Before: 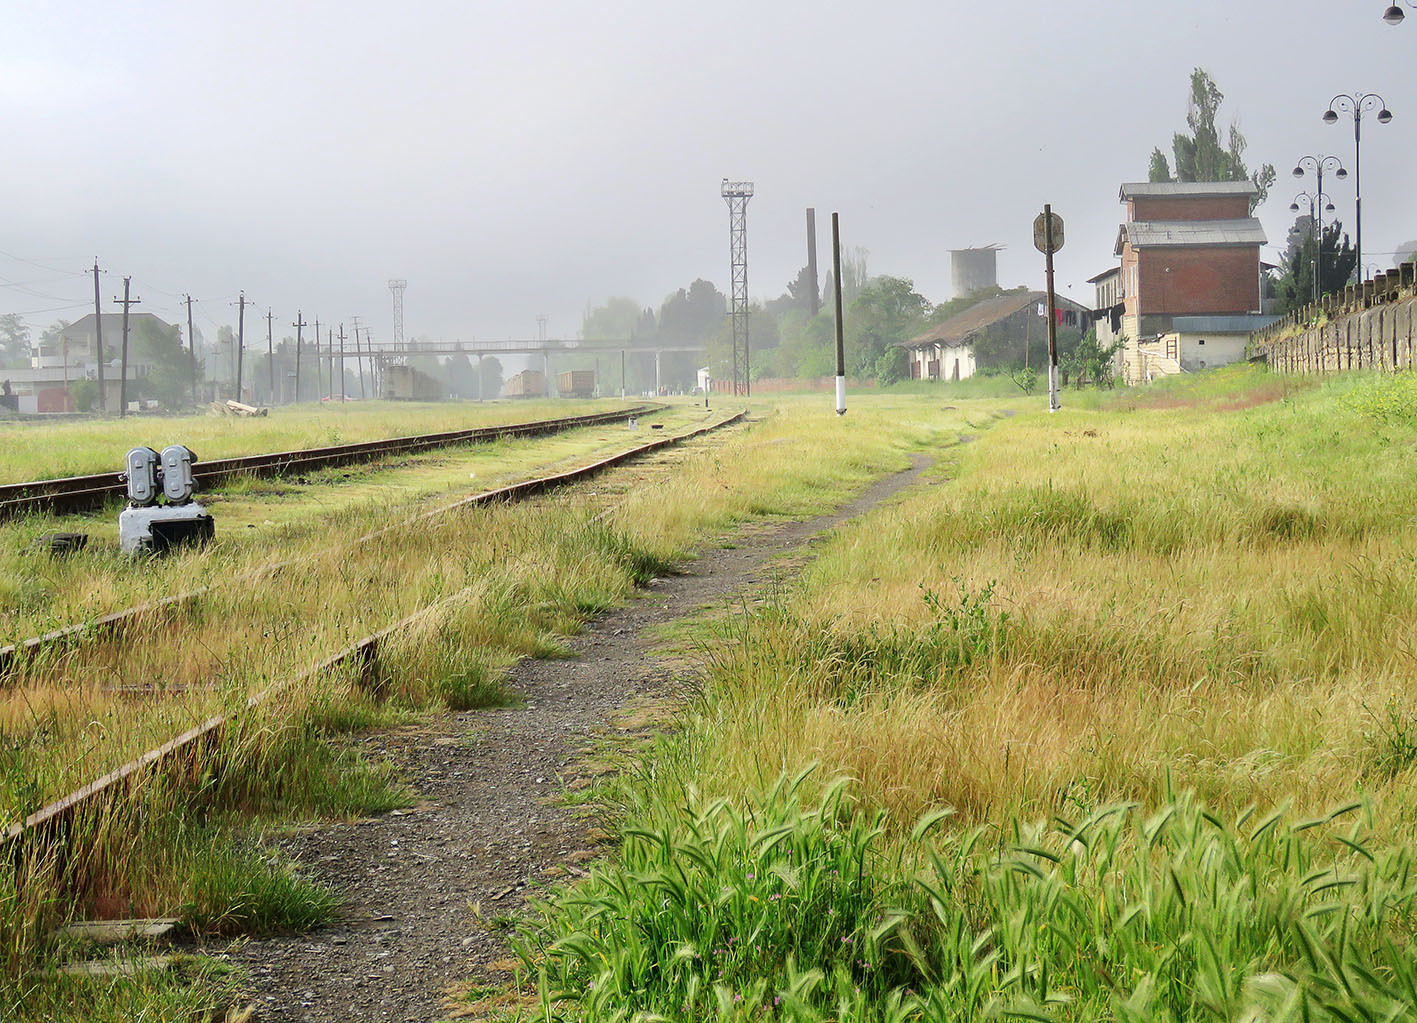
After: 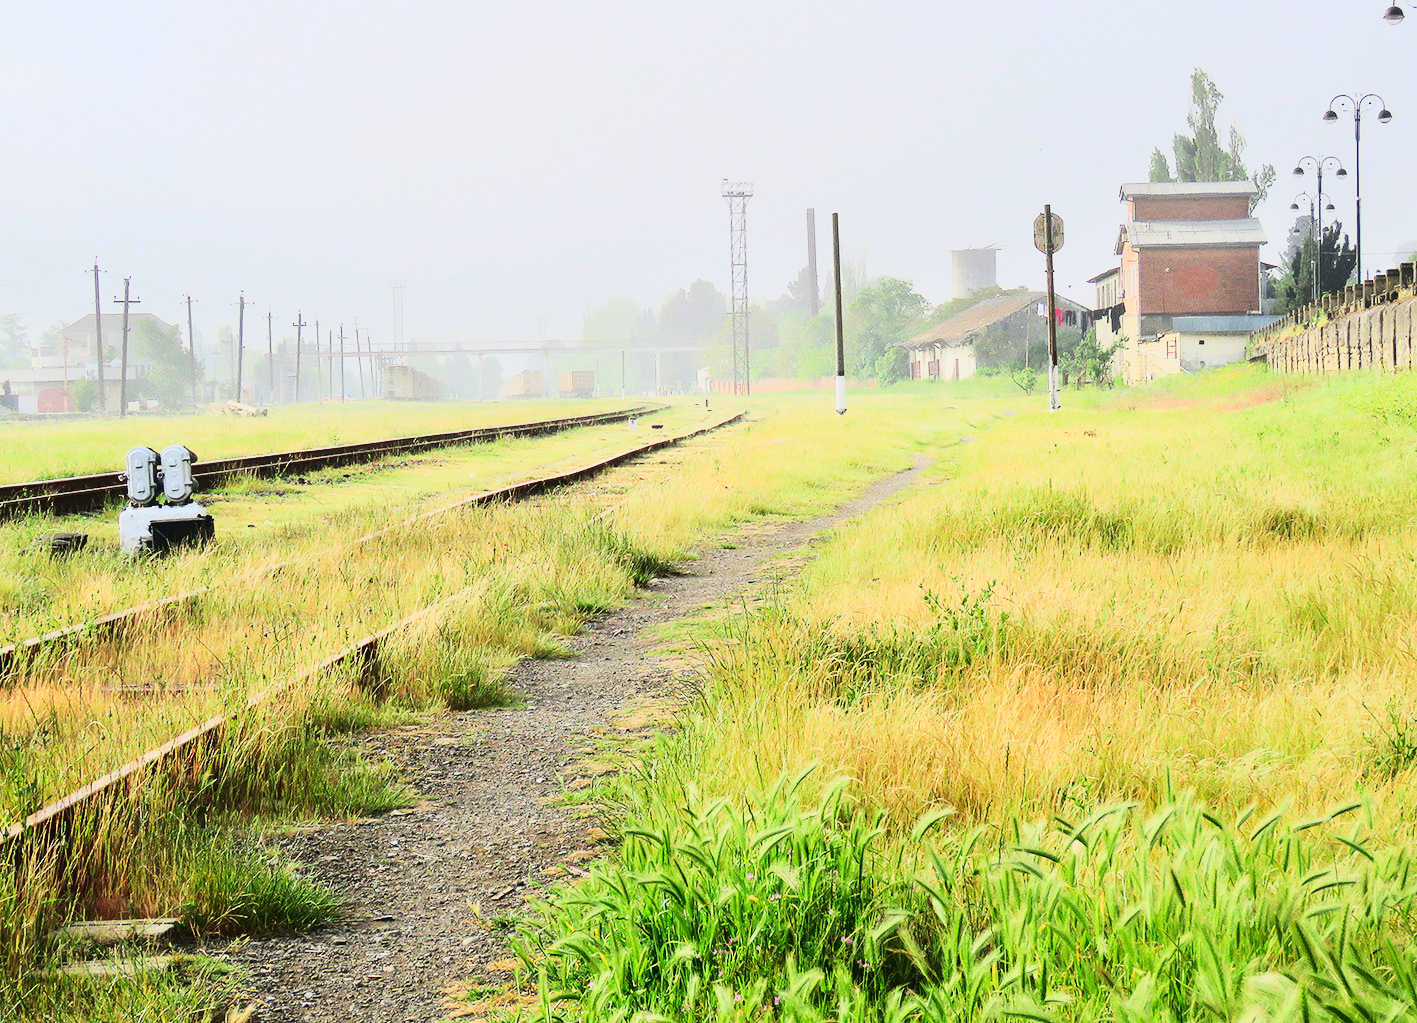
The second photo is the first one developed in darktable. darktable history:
tone equalizer: on, module defaults
tone curve: curves: ch0 [(0, 0.026) (0.146, 0.158) (0.272, 0.34) (0.434, 0.625) (0.676, 0.871) (0.994, 0.955)], color space Lab, linked channels, preserve colors none
